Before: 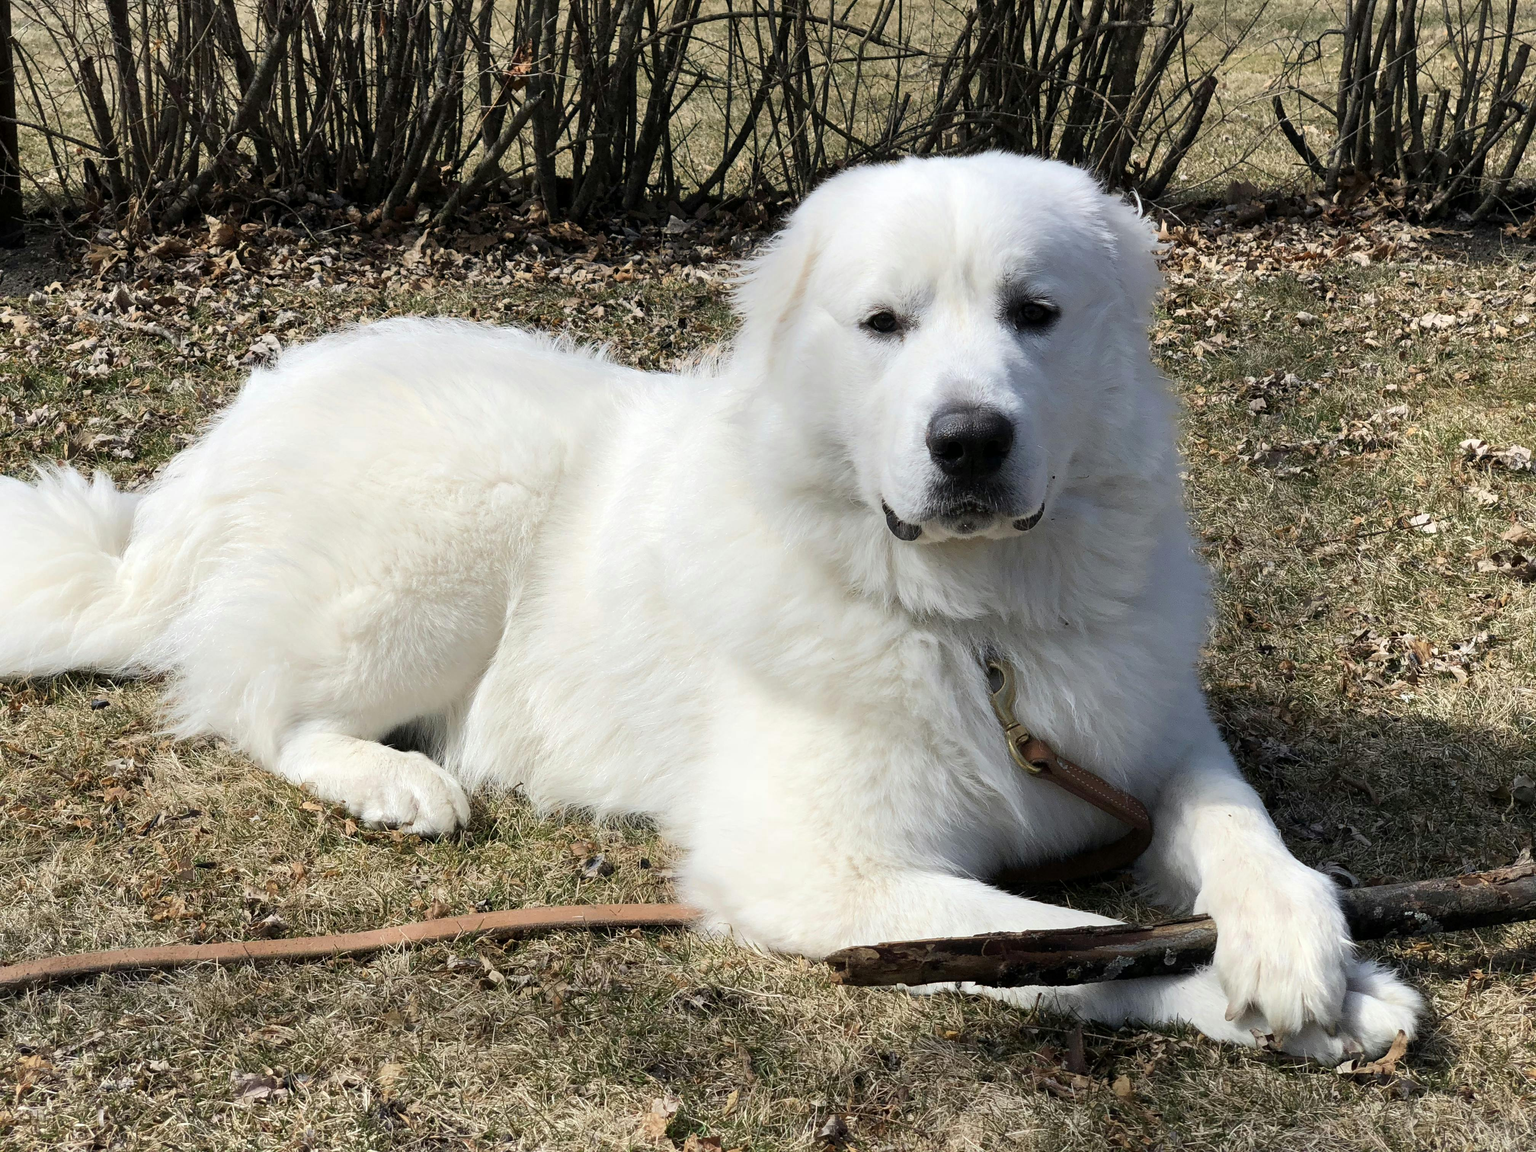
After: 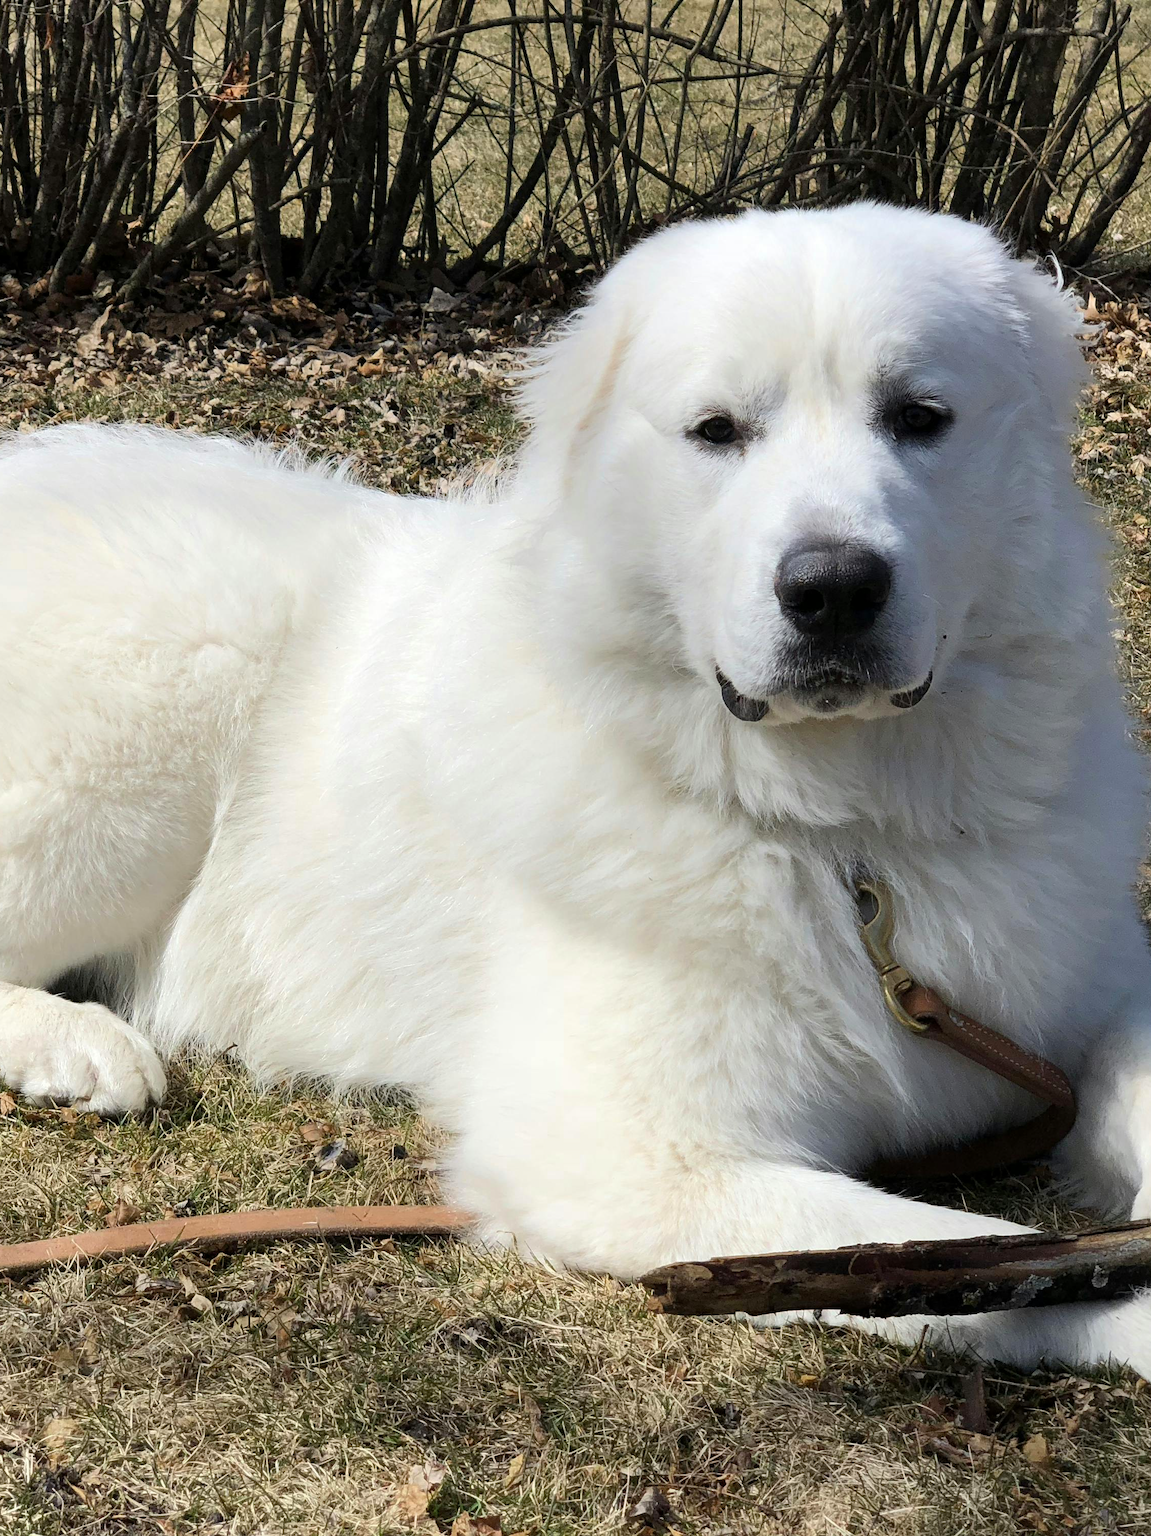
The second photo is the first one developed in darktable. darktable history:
crop and rotate: left 22.516%, right 21.234%
color balance rgb: perceptual saturation grading › global saturation 10%, global vibrance 10%
